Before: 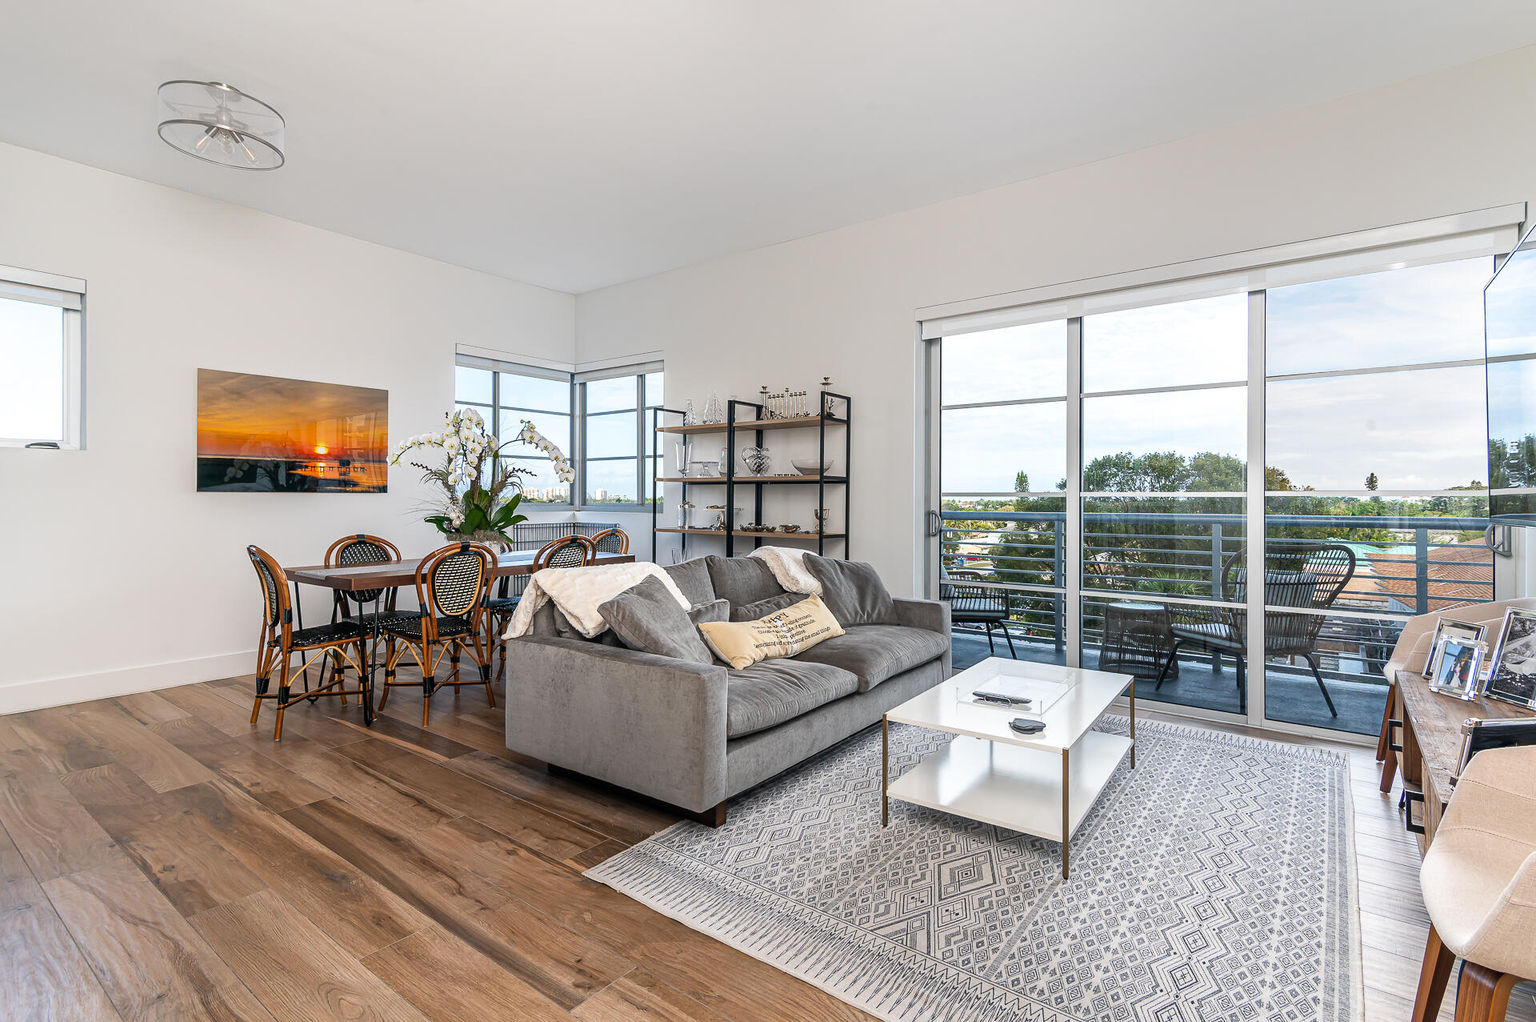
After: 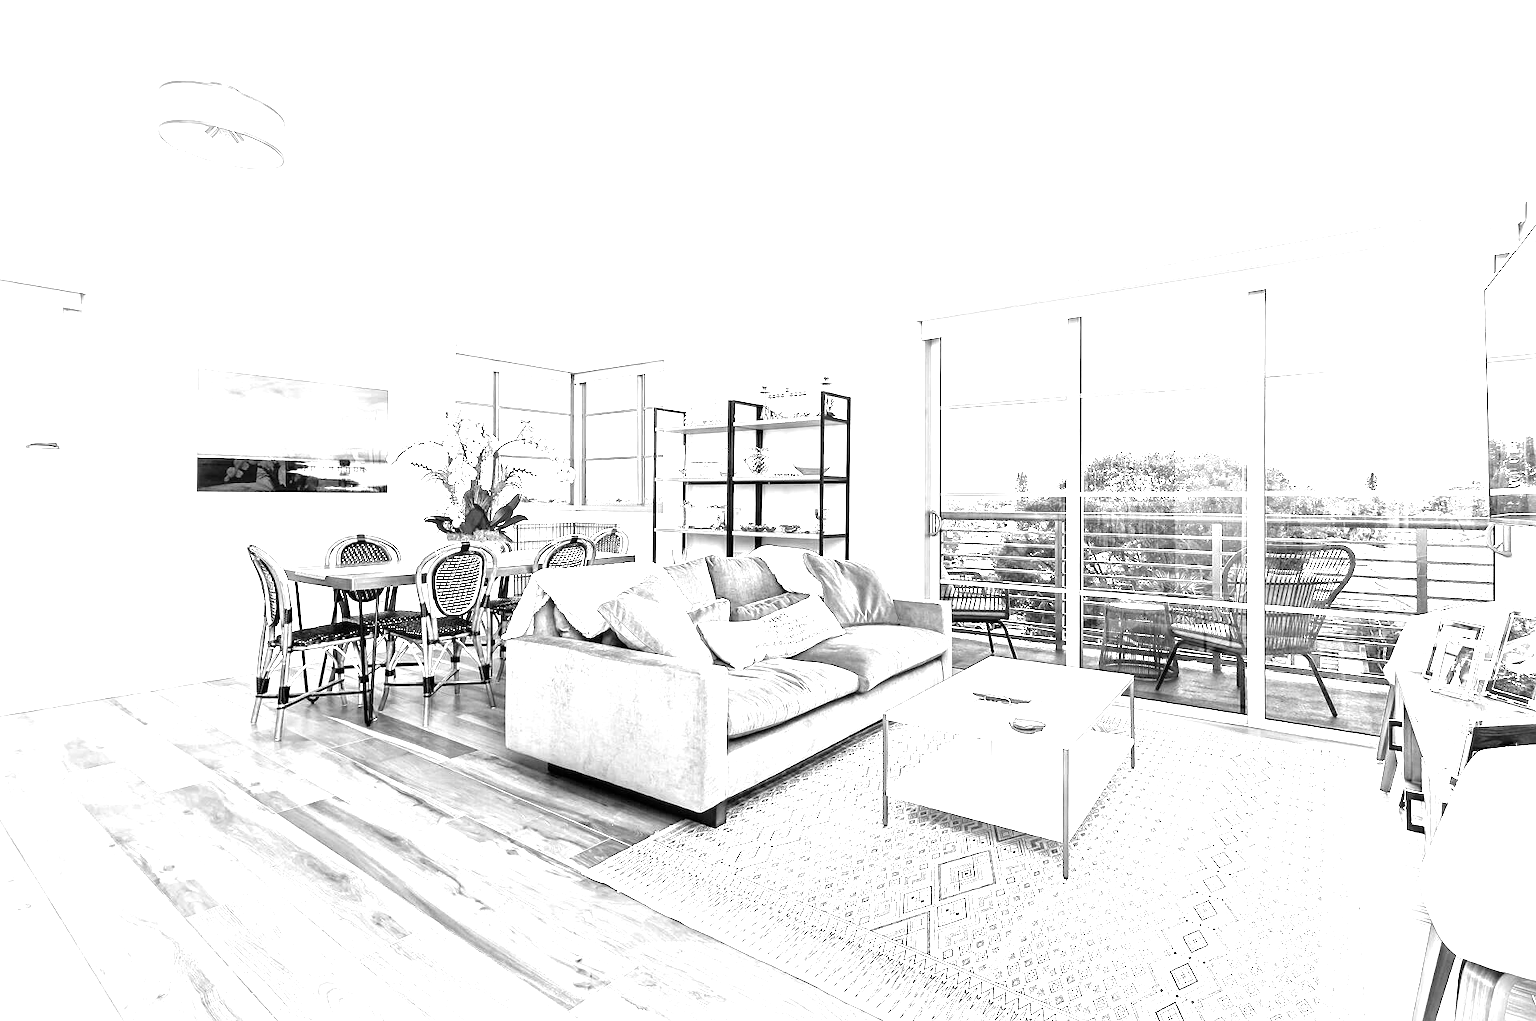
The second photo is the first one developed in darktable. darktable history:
monochrome: on, module defaults
white balance: red 4.26, blue 1.802
